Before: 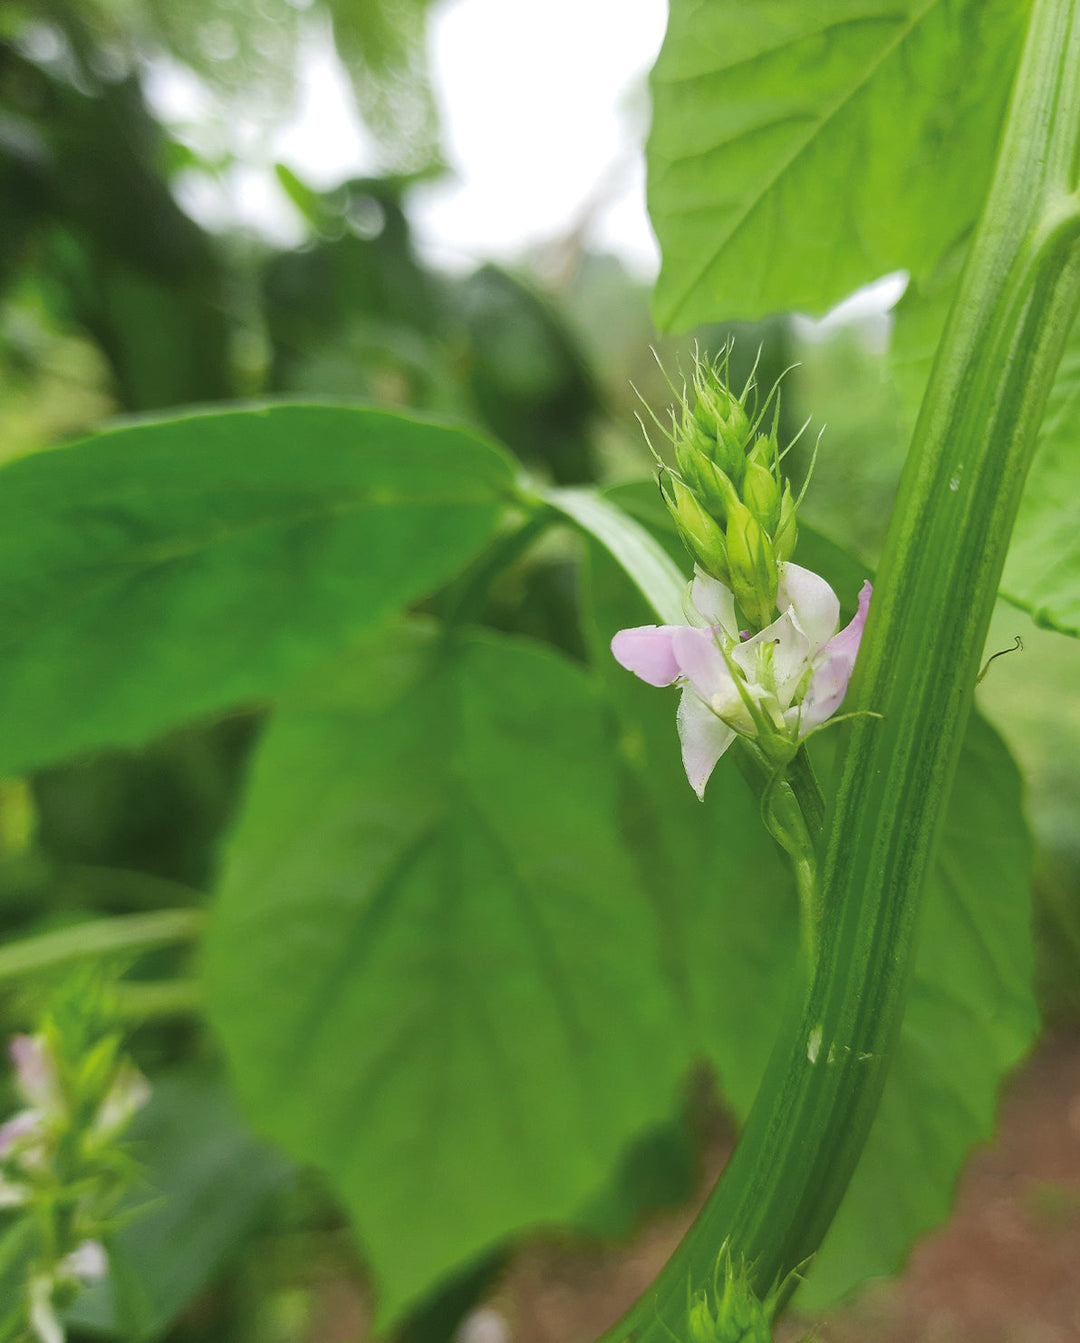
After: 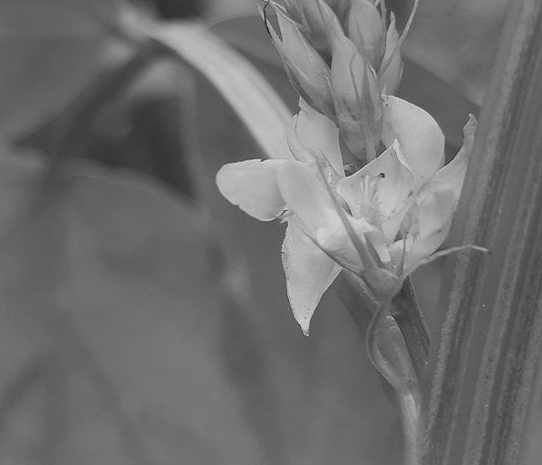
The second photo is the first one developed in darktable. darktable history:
monochrome: a 2.21, b -1.33, size 2.2
crop: left 36.607%, top 34.735%, right 13.146%, bottom 30.611%
graduated density: on, module defaults
